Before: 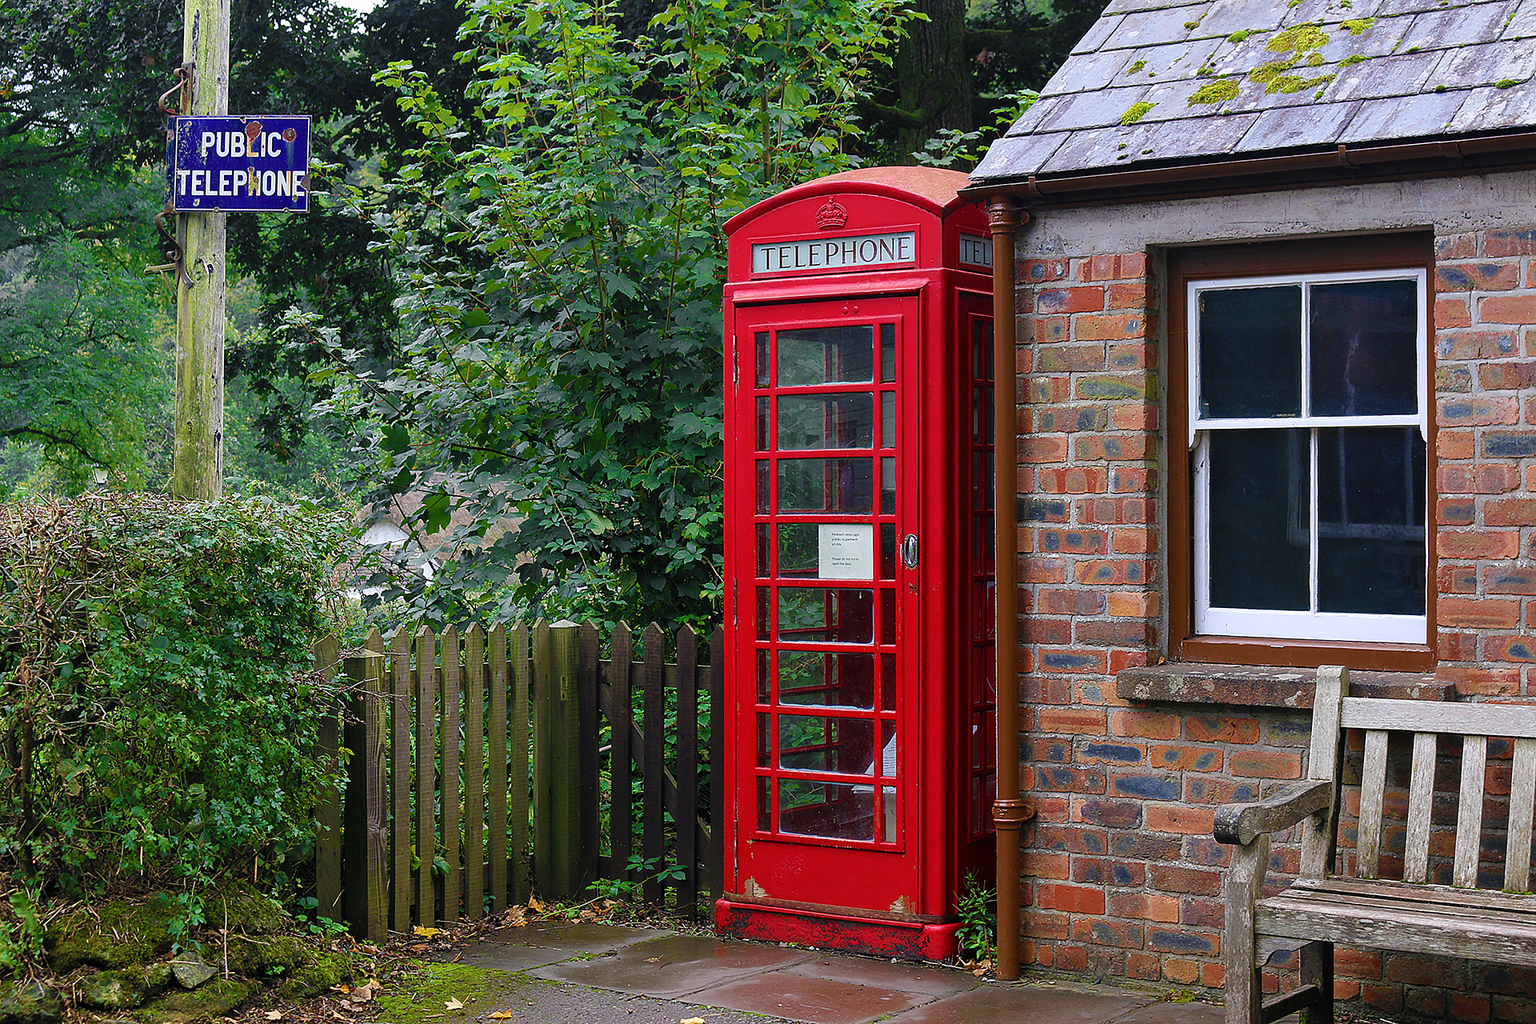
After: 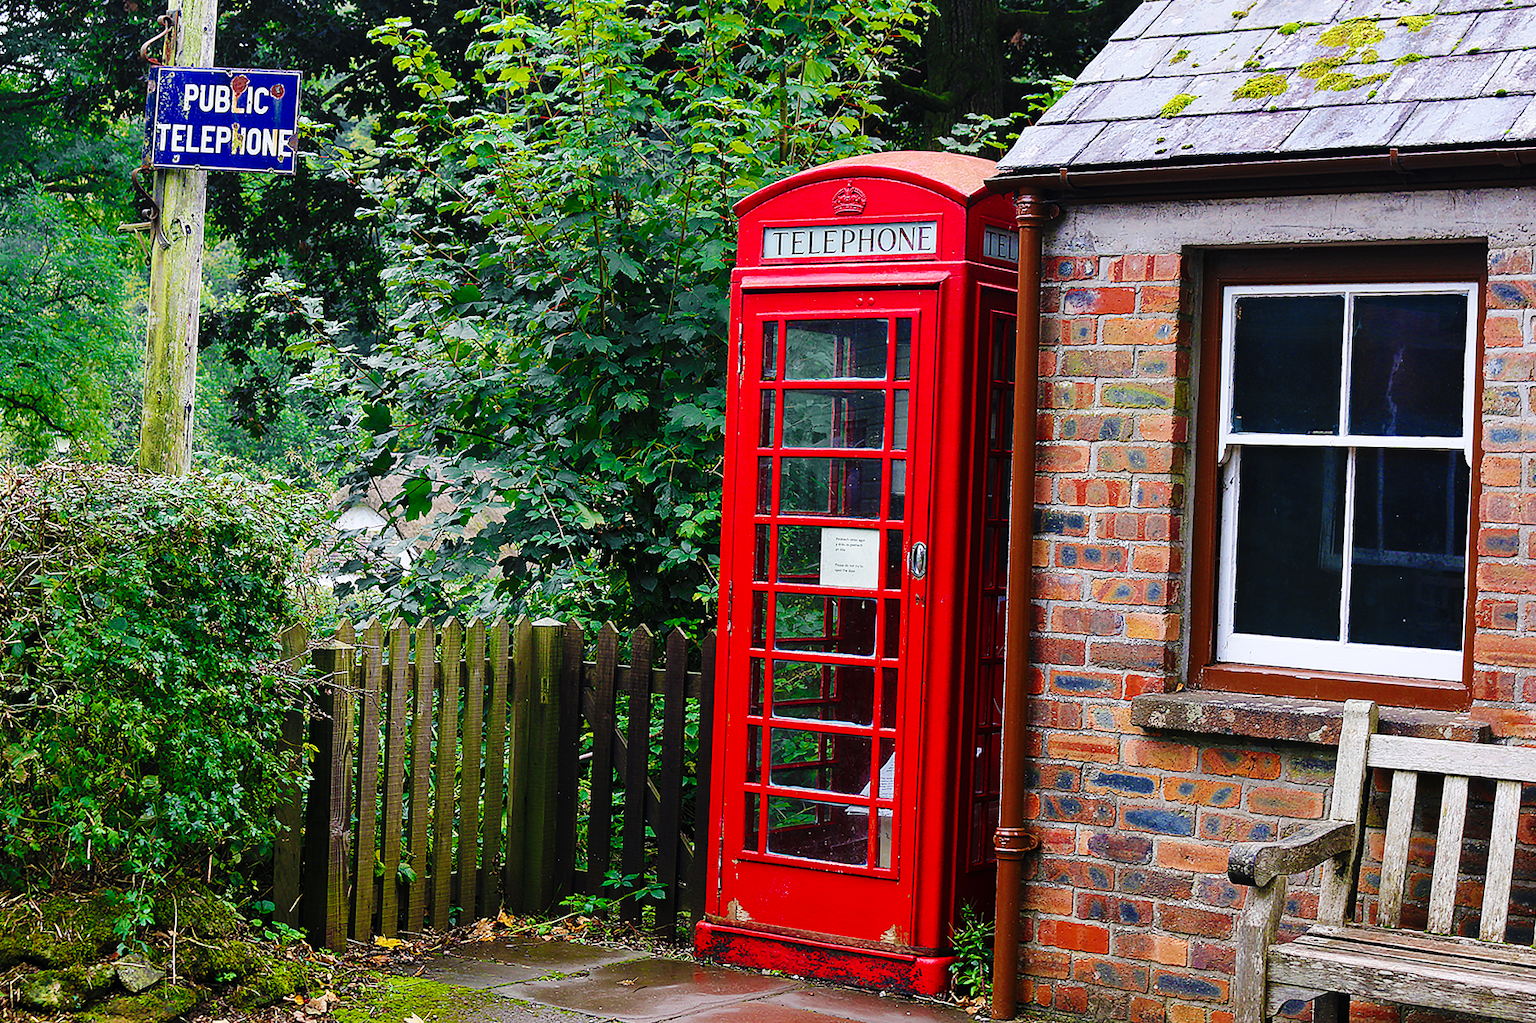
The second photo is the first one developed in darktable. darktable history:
crop and rotate: angle -2.38°
base curve: curves: ch0 [(0, 0) (0.036, 0.025) (0.121, 0.166) (0.206, 0.329) (0.605, 0.79) (1, 1)], preserve colors none
